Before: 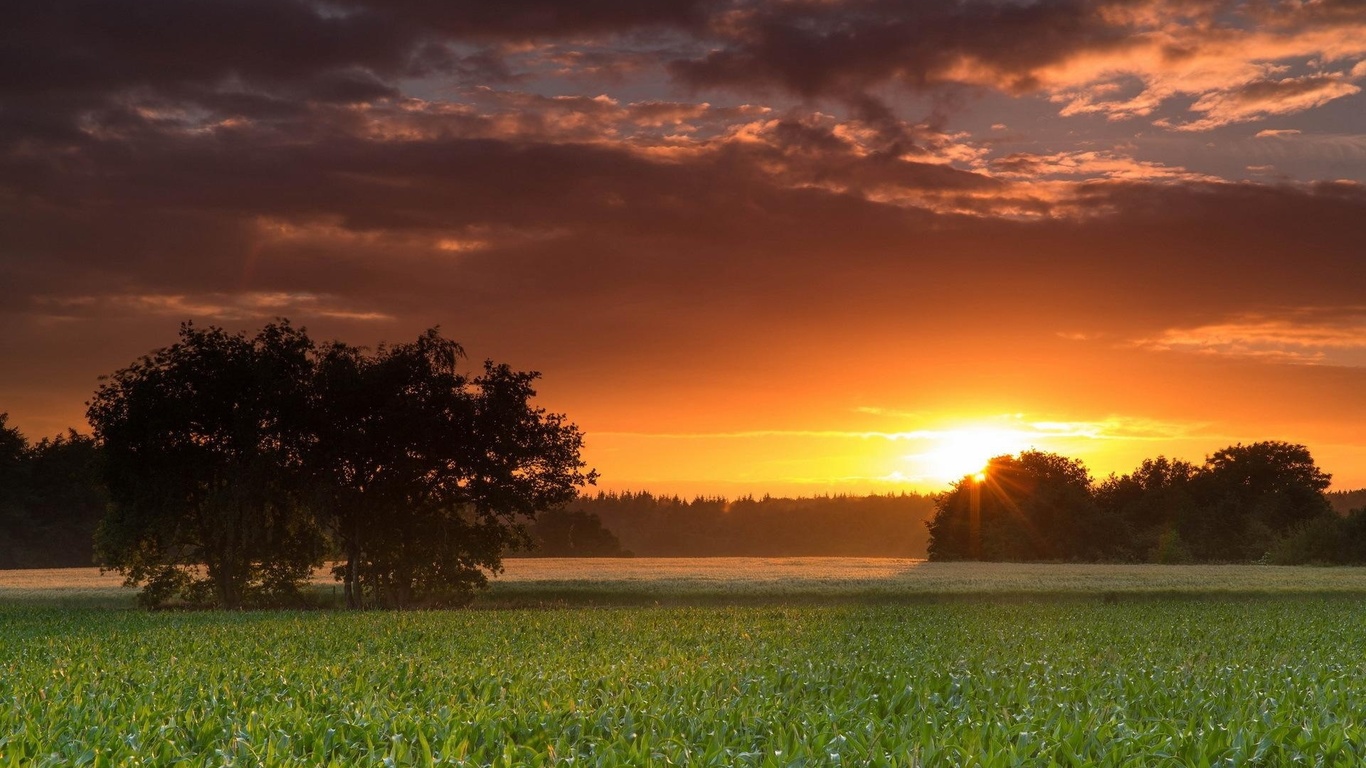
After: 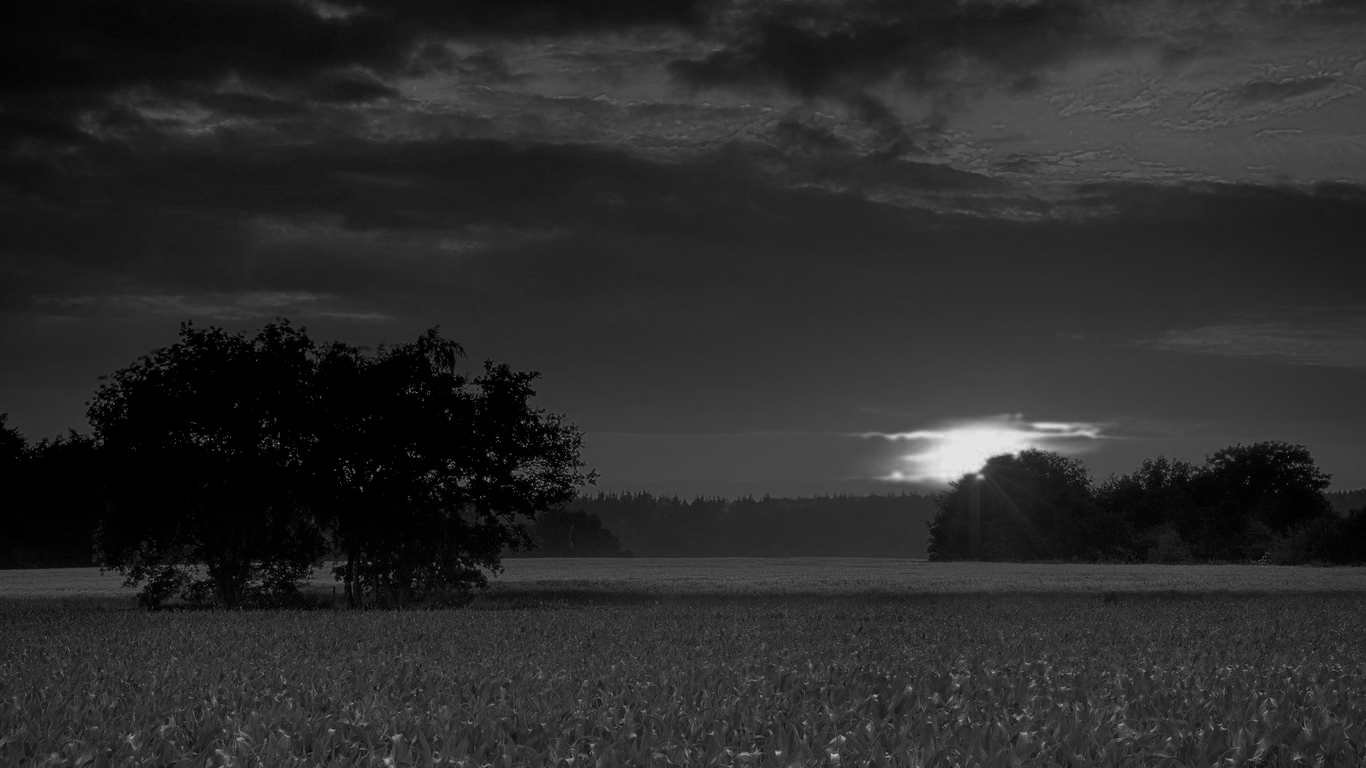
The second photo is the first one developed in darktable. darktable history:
vignetting: on, module defaults
color zones: curves: ch0 [(0.287, 0.048) (0.493, 0.484) (0.737, 0.816)]; ch1 [(0, 0) (0.143, 0) (0.286, 0) (0.429, 0) (0.571, 0) (0.714, 0) (0.857, 0)]
filmic rgb: black relative exposure -7.75 EV, white relative exposure 4.39 EV, hardness 3.75, latitude 49.96%, contrast 1.1
